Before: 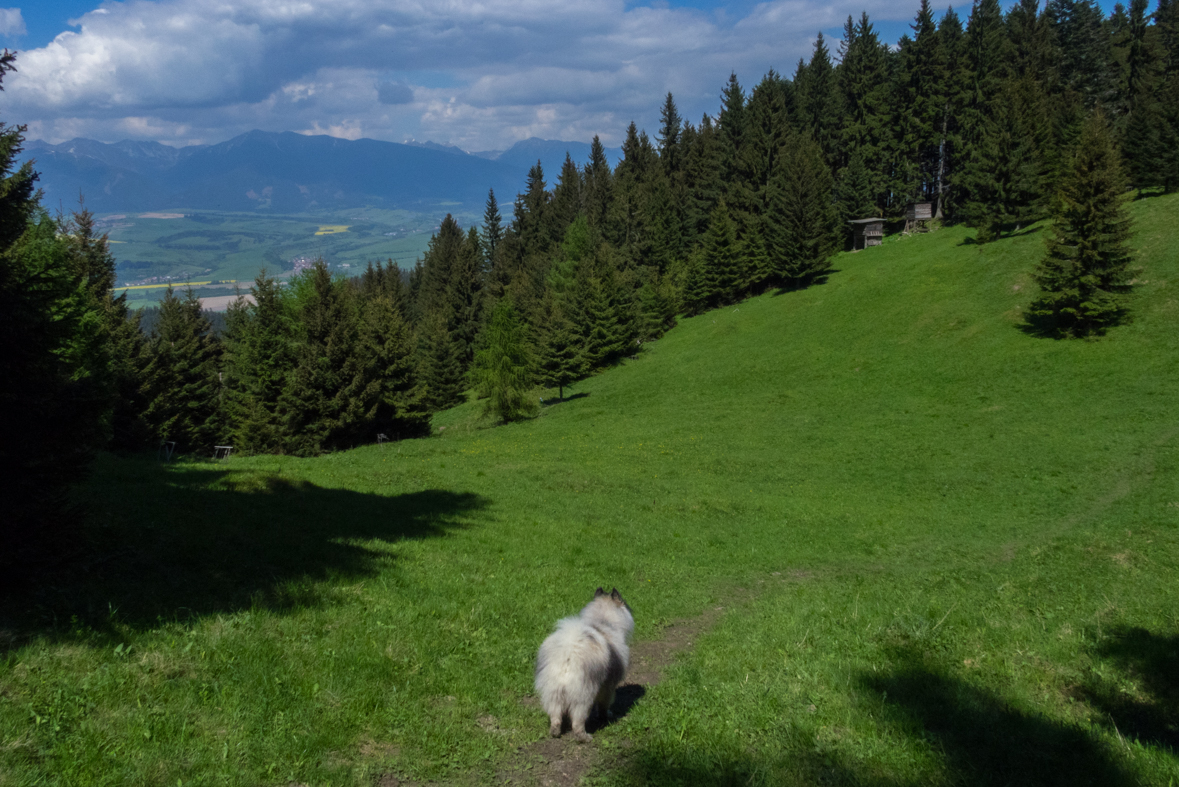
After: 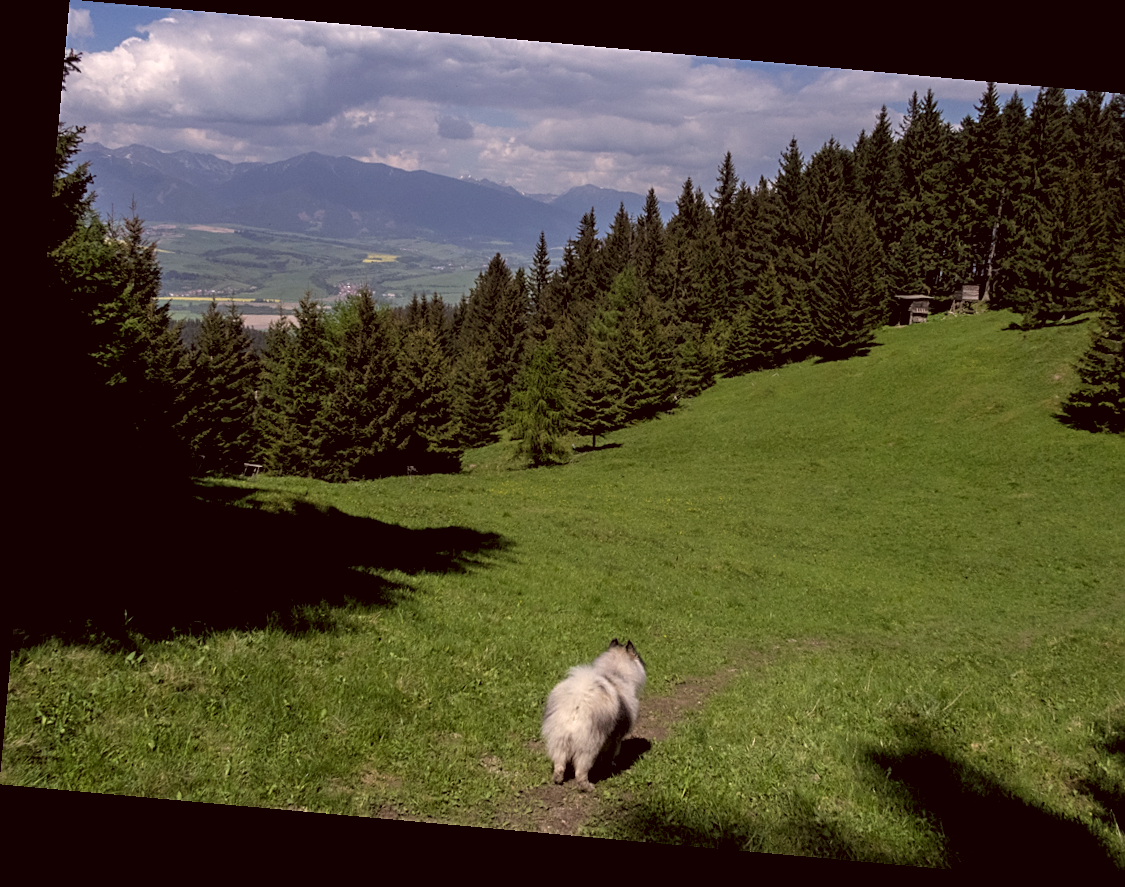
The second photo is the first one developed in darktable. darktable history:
sharpen: on, module defaults
color correction: highlights a* 10.21, highlights b* 9.79, shadows a* 8.61, shadows b* 7.88, saturation 0.8
rotate and perspective: rotation 5.12°, automatic cropping off
rgb levels: levels [[0.01, 0.419, 0.839], [0, 0.5, 1], [0, 0.5, 1]]
crop: right 9.509%, bottom 0.031%
